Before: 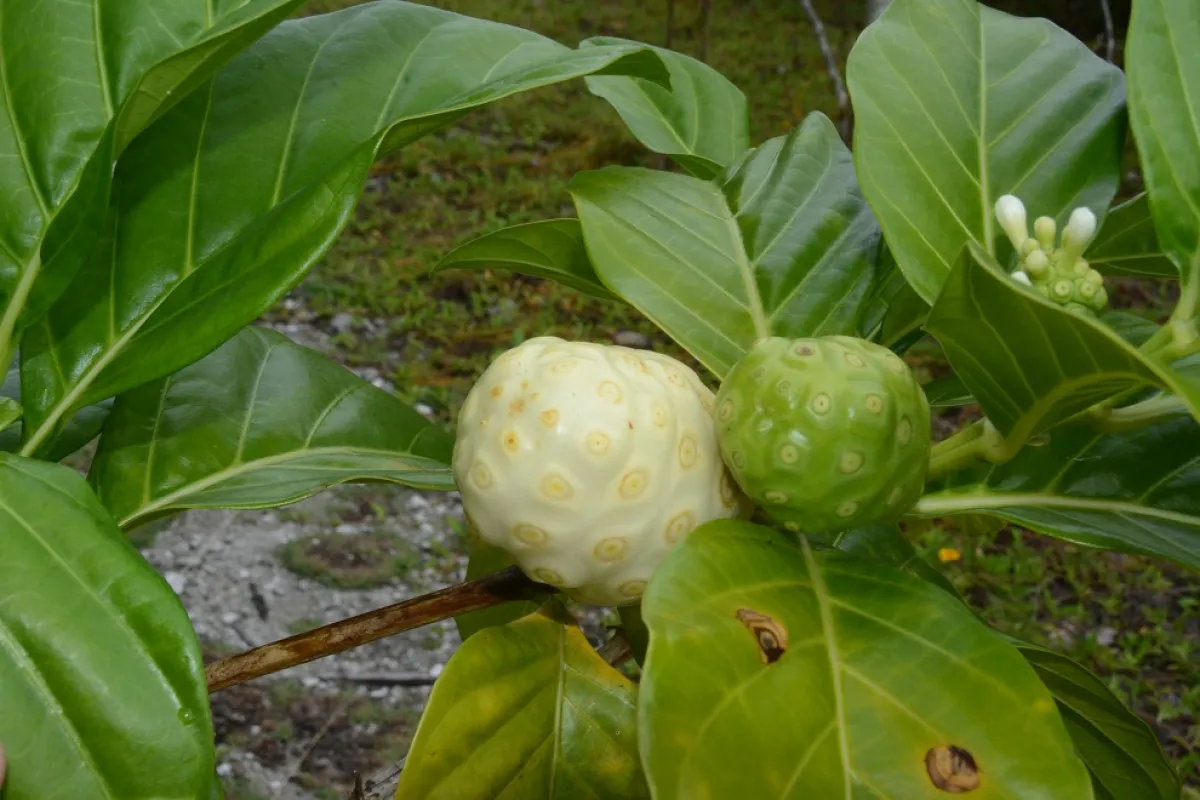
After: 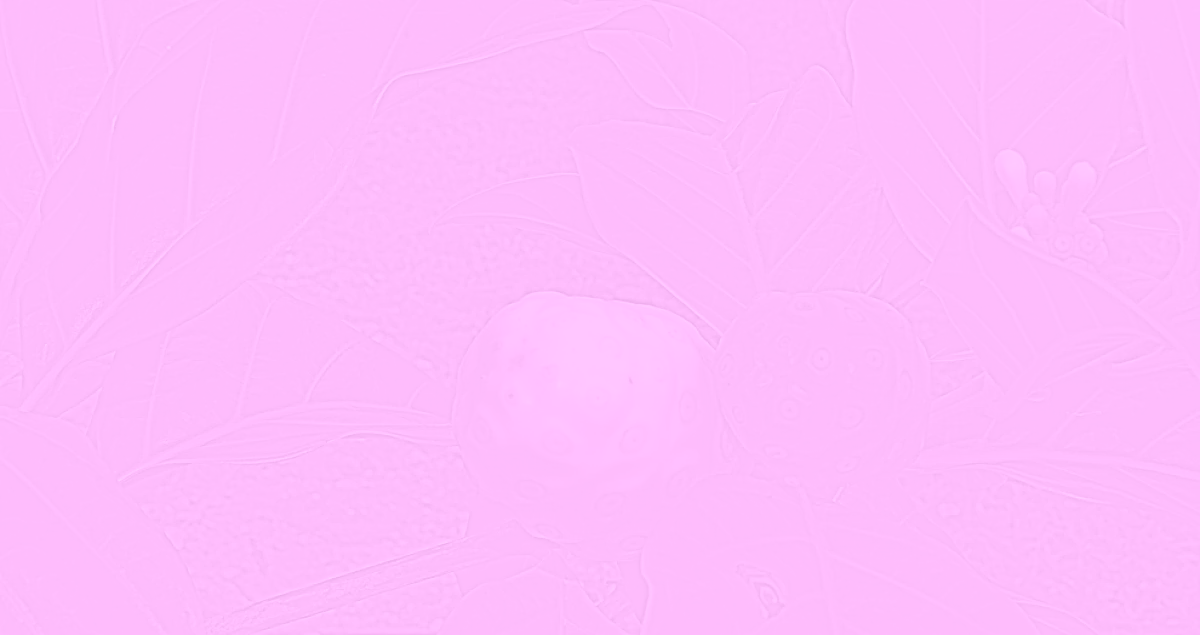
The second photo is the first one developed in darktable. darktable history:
highpass: sharpness 5.84%, contrast boost 8.44%
local contrast: mode bilateral grid, contrast 20, coarseness 50, detail 120%, midtone range 0.2
exposure: exposure 1.223 EV, compensate highlight preservation false
colorize: hue 331.2°, saturation 75%, source mix 30.28%, lightness 70.52%, version 1
crop and rotate: top 5.667%, bottom 14.937%
sharpen: on, module defaults
color balance rgb: shadows lift › chroma 2.79%, shadows lift › hue 190.66°, power › hue 171.85°, highlights gain › chroma 2.16%, highlights gain › hue 75.26°, global offset › luminance -0.51%, perceptual saturation grading › highlights -33.8%, perceptual saturation grading › mid-tones 14.98%, perceptual saturation grading › shadows 48.43%, perceptual brilliance grading › highlights 15.68%, perceptual brilliance grading › mid-tones 6.62%, perceptual brilliance grading › shadows -14.98%, global vibrance 11.32%, contrast 5.05%
